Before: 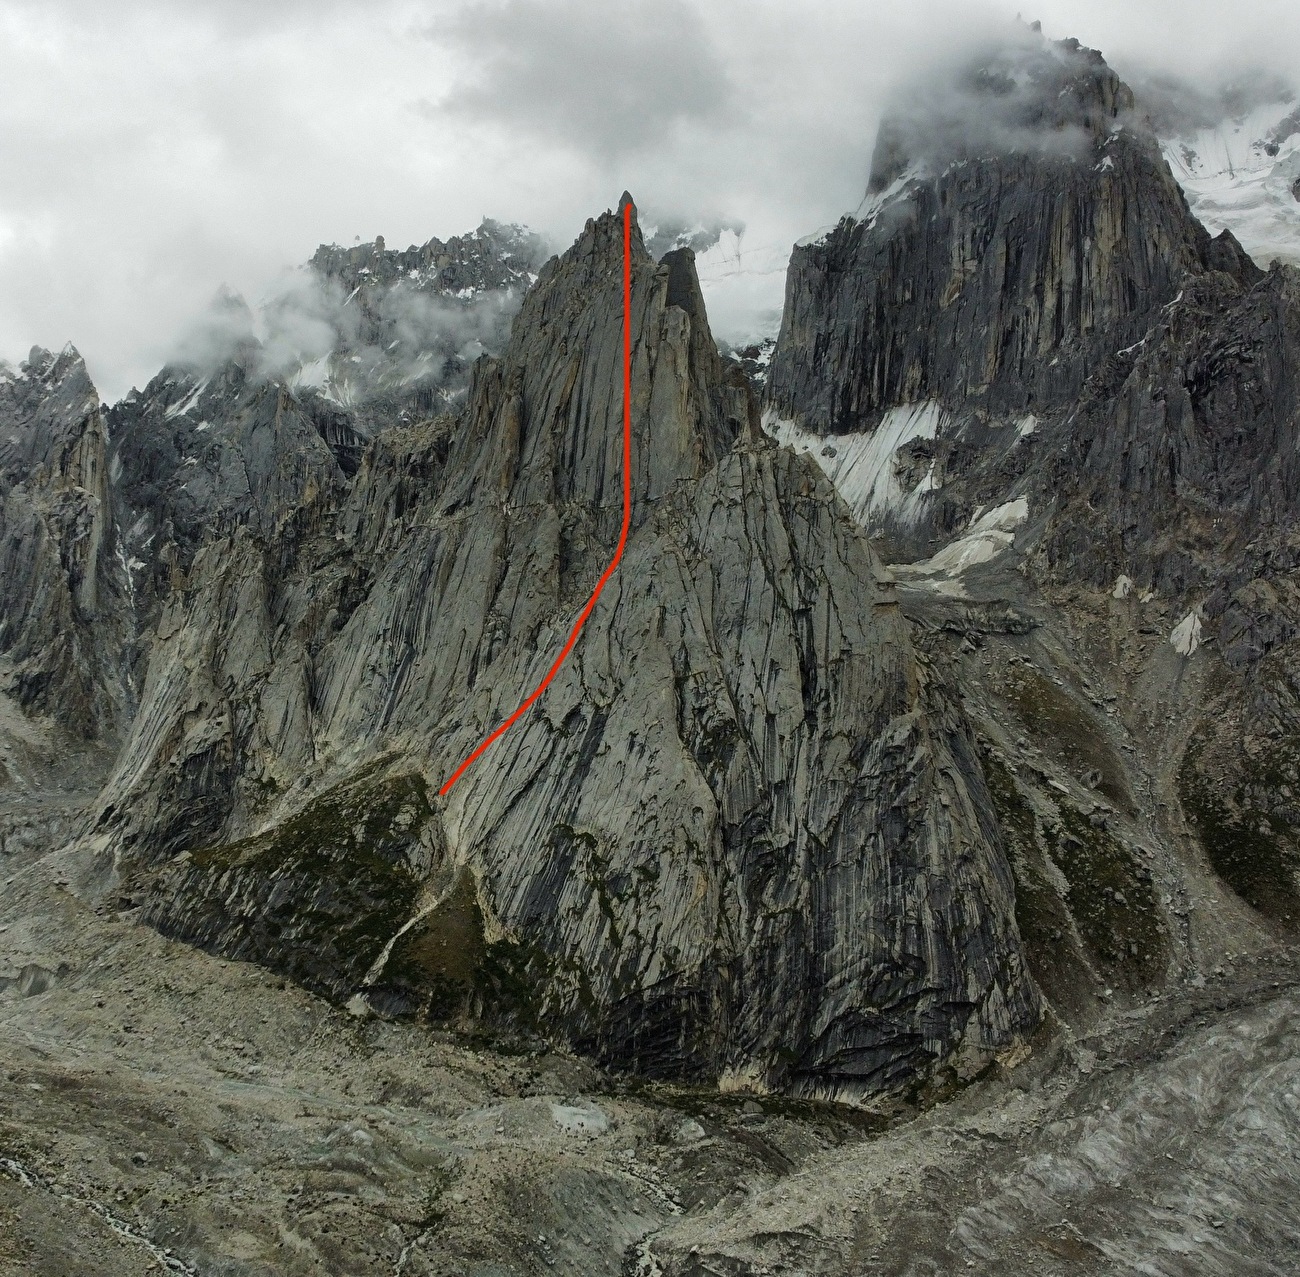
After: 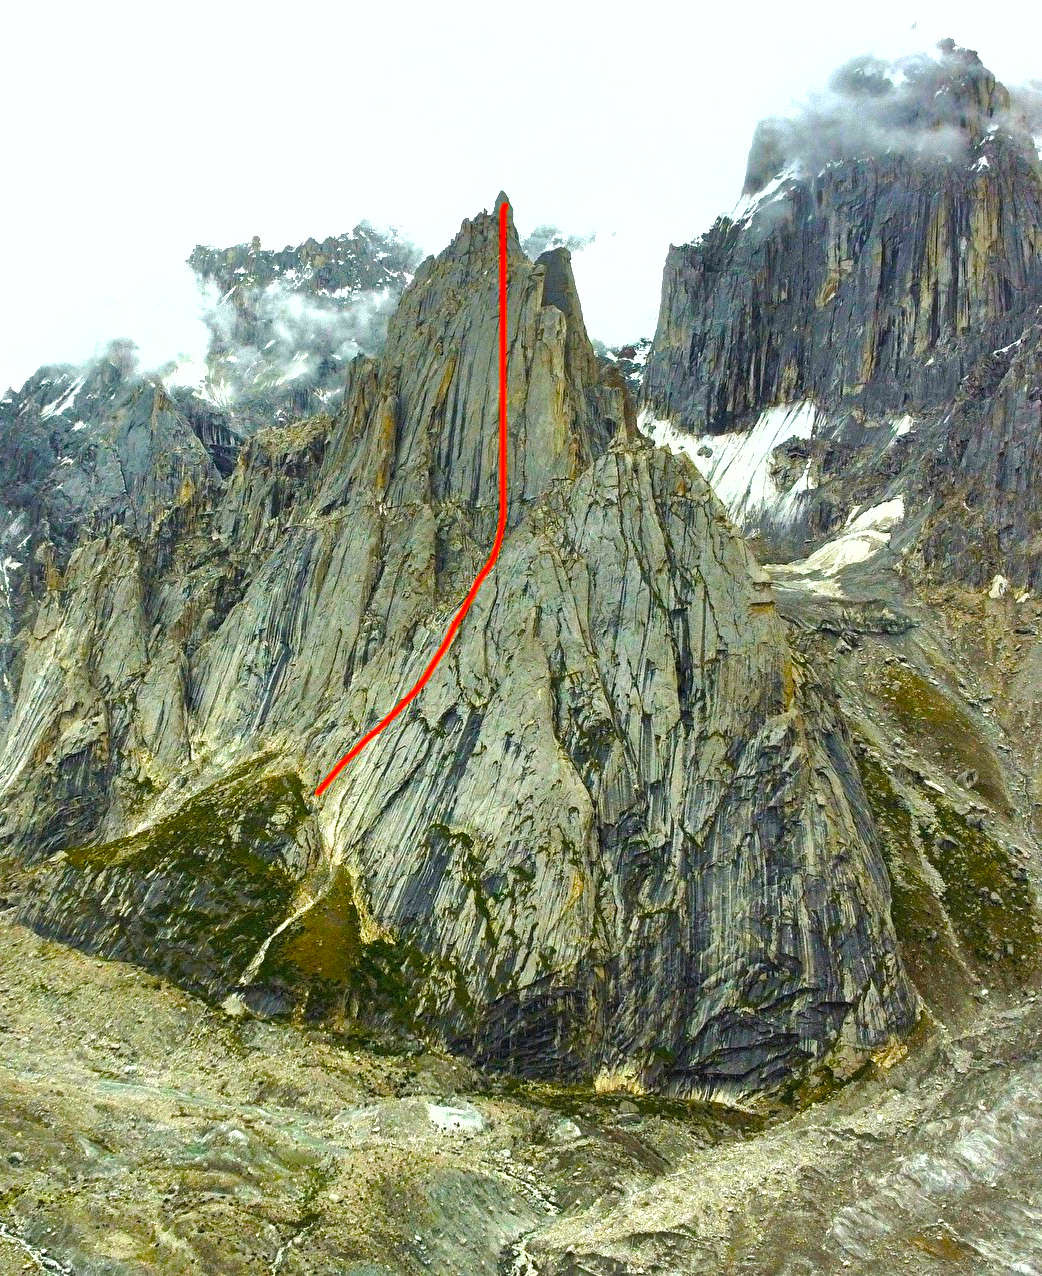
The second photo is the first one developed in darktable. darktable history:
exposure: black level correction 0, exposure 1.2 EV, compensate highlight preservation false
crop and rotate: left 9.597%, right 10.195%
shadows and highlights: on, module defaults
color balance rgb: linear chroma grading › shadows 10%, linear chroma grading › highlights 10%, linear chroma grading › global chroma 15%, linear chroma grading › mid-tones 15%, perceptual saturation grading › global saturation 40%, perceptual saturation grading › highlights -25%, perceptual saturation grading › mid-tones 35%, perceptual saturation grading › shadows 35%, perceptual brilliance grading › global brilliance 11.29%, global vibrance 11.29%
